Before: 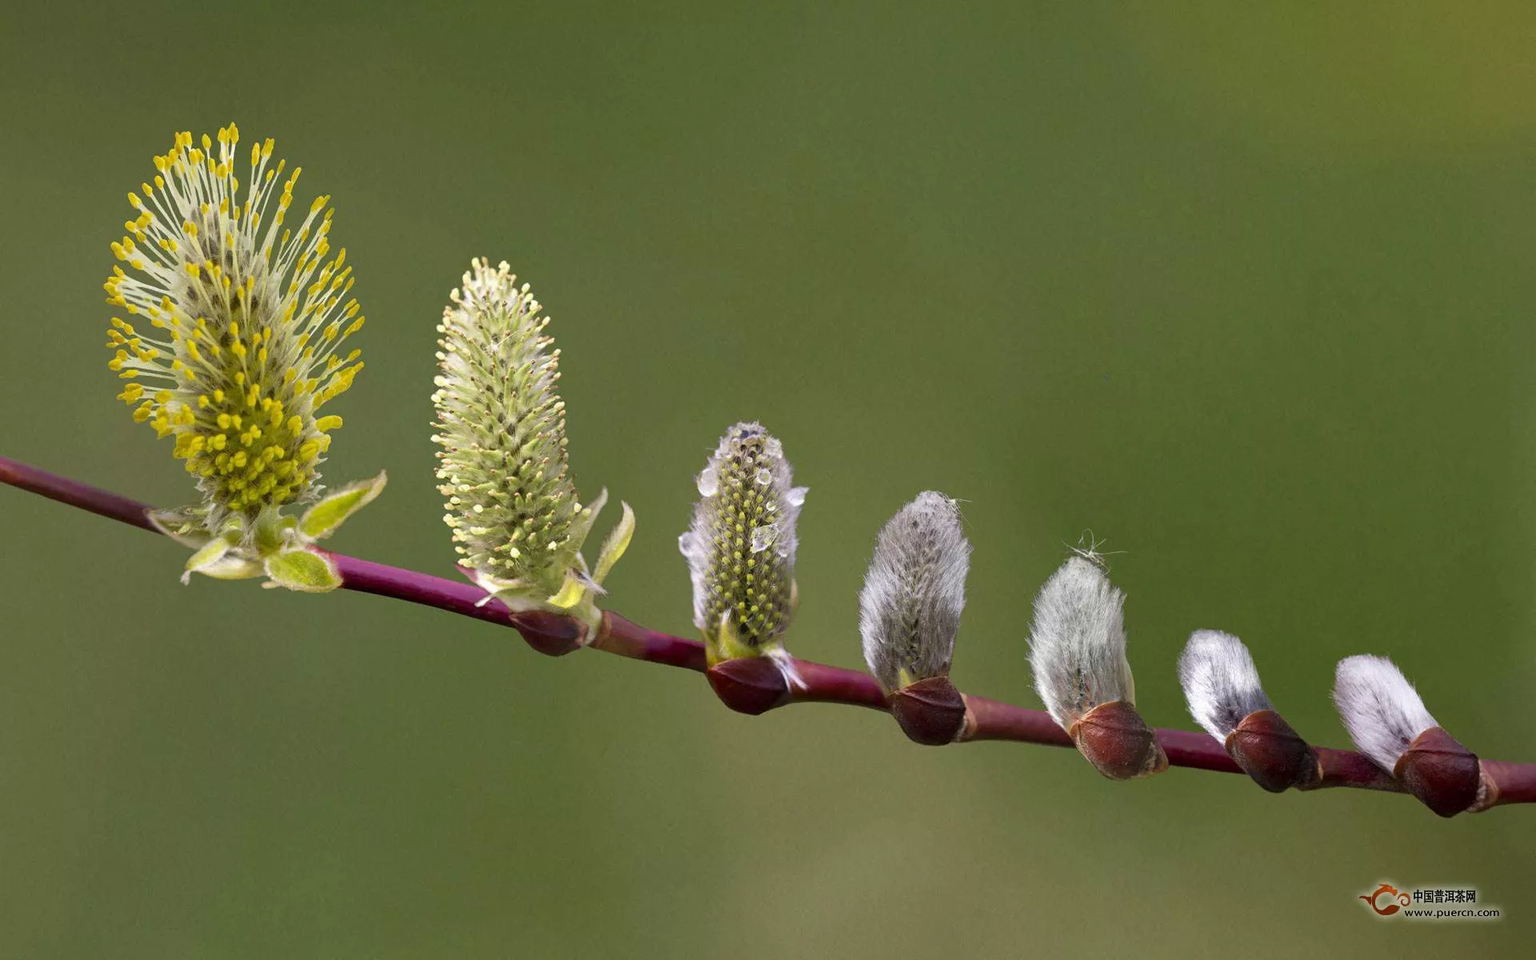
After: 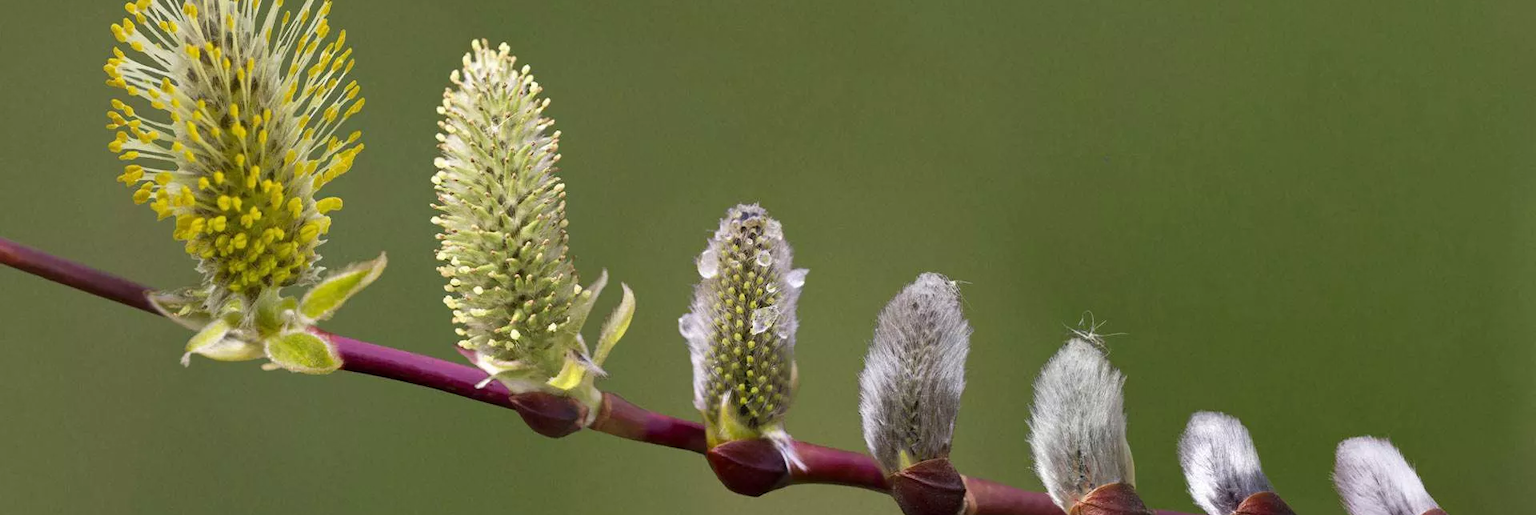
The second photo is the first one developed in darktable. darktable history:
crop and rotate: top 22.783%, bottom 23.511%
